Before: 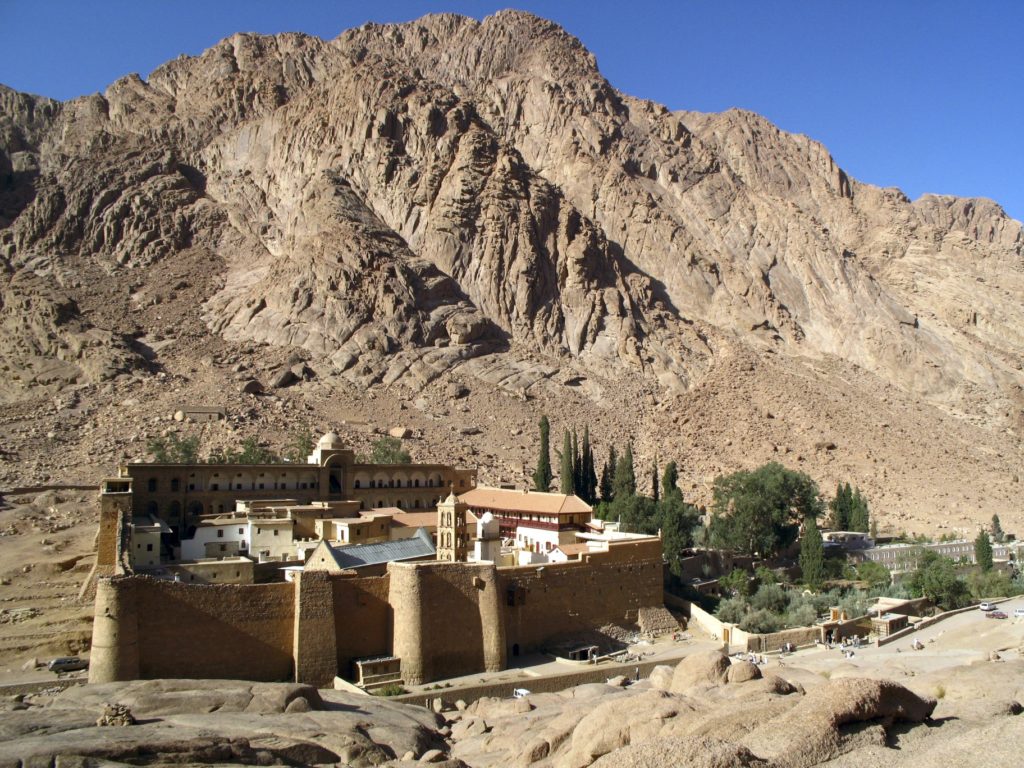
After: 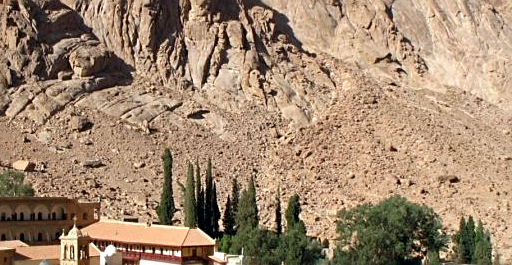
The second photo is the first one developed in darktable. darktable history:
sharpen: on, module defaults
color correction: highlights b* 0.008, saturation 0.981
crop: left 36.833%, top 34.806%, right 13.101%, bottom 30.585%
